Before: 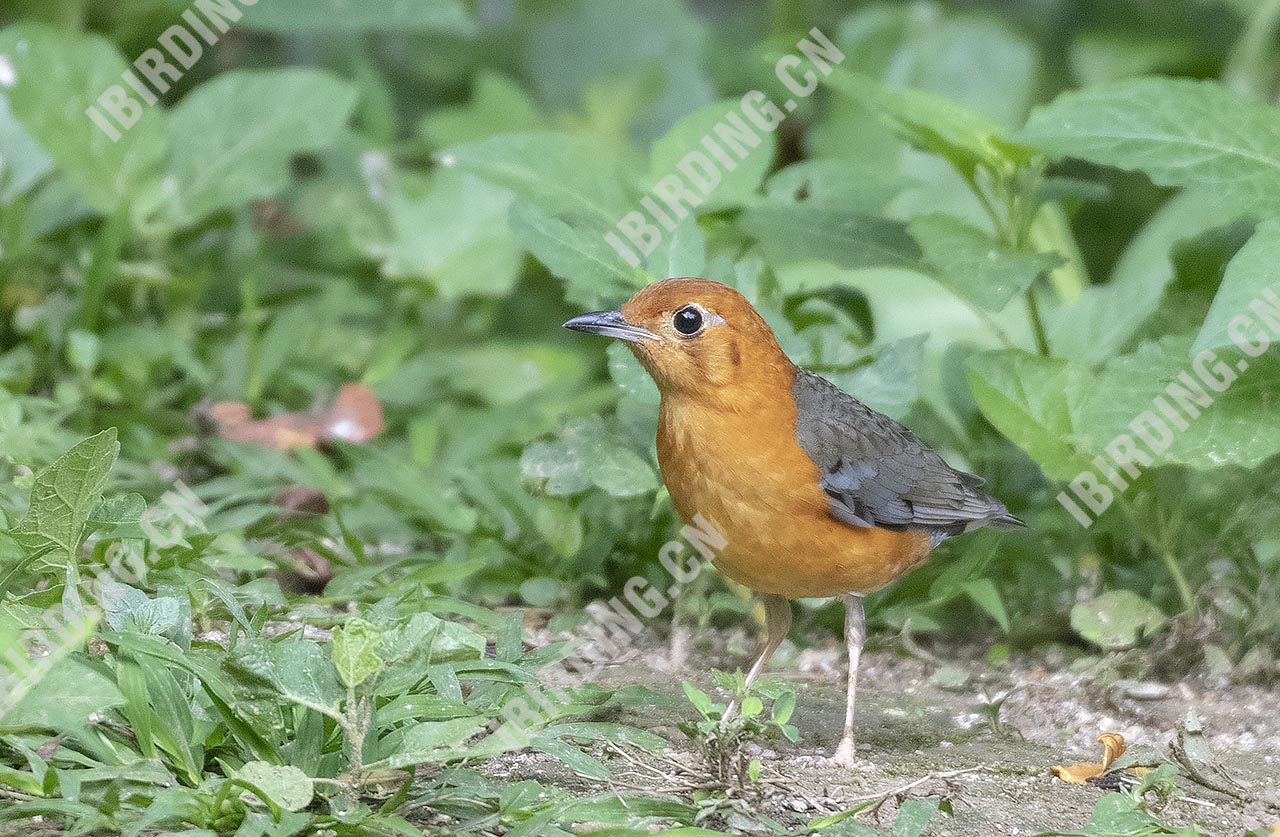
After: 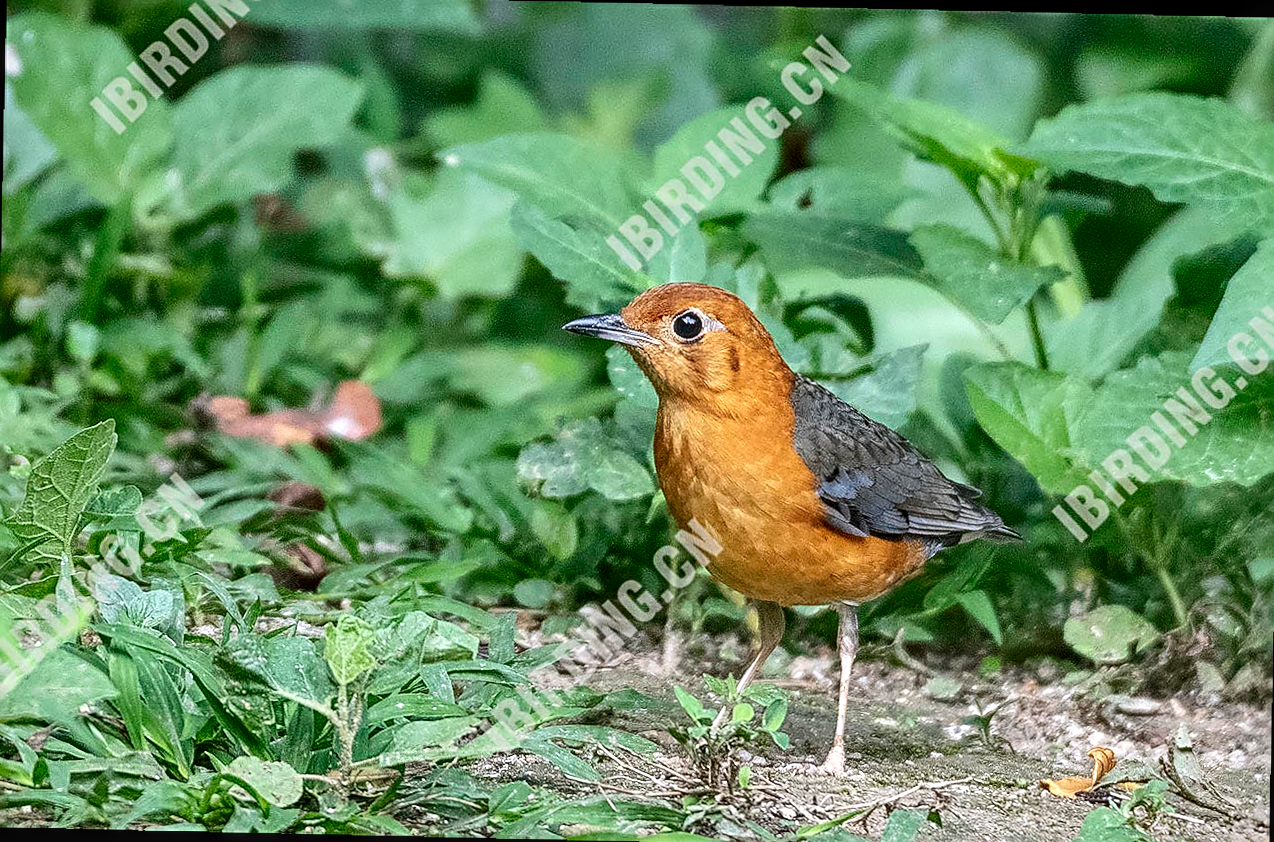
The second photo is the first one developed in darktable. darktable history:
sharpen: radius 2.676, amount 0.669
crop and rotate: angle -0.5°
local contrast: on, module defaults
contrast brightness saturation: contrast 0.2, brightness -0.11, saturation 0.1
rotate and perspective: rotation 0.8°, automatic cropping off
